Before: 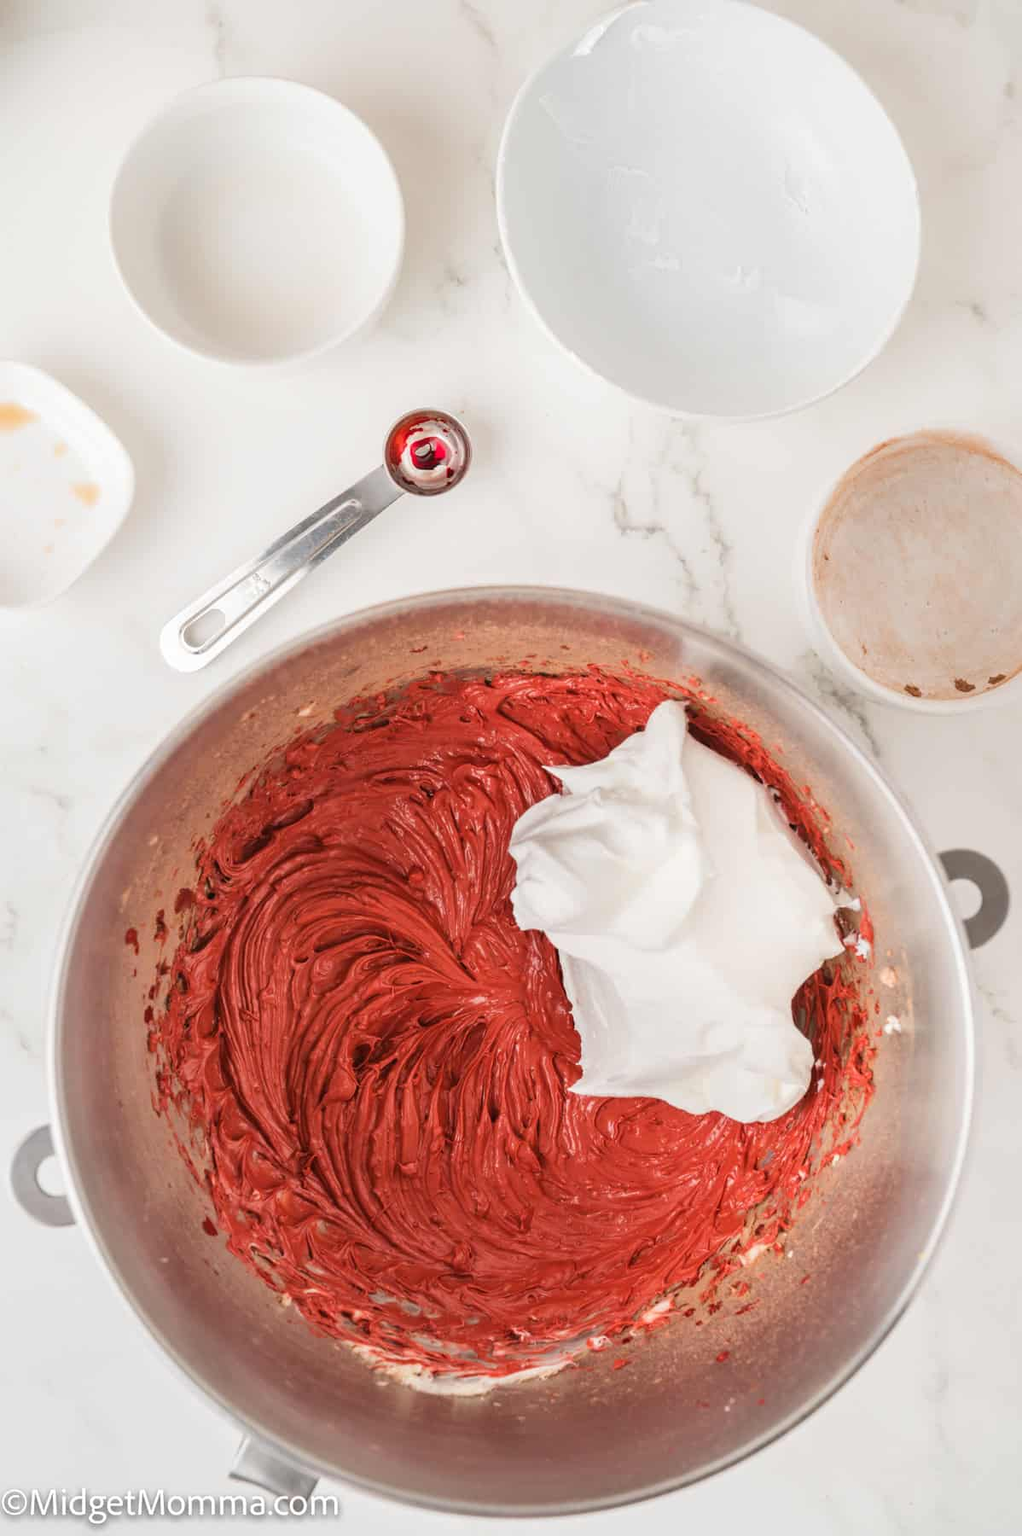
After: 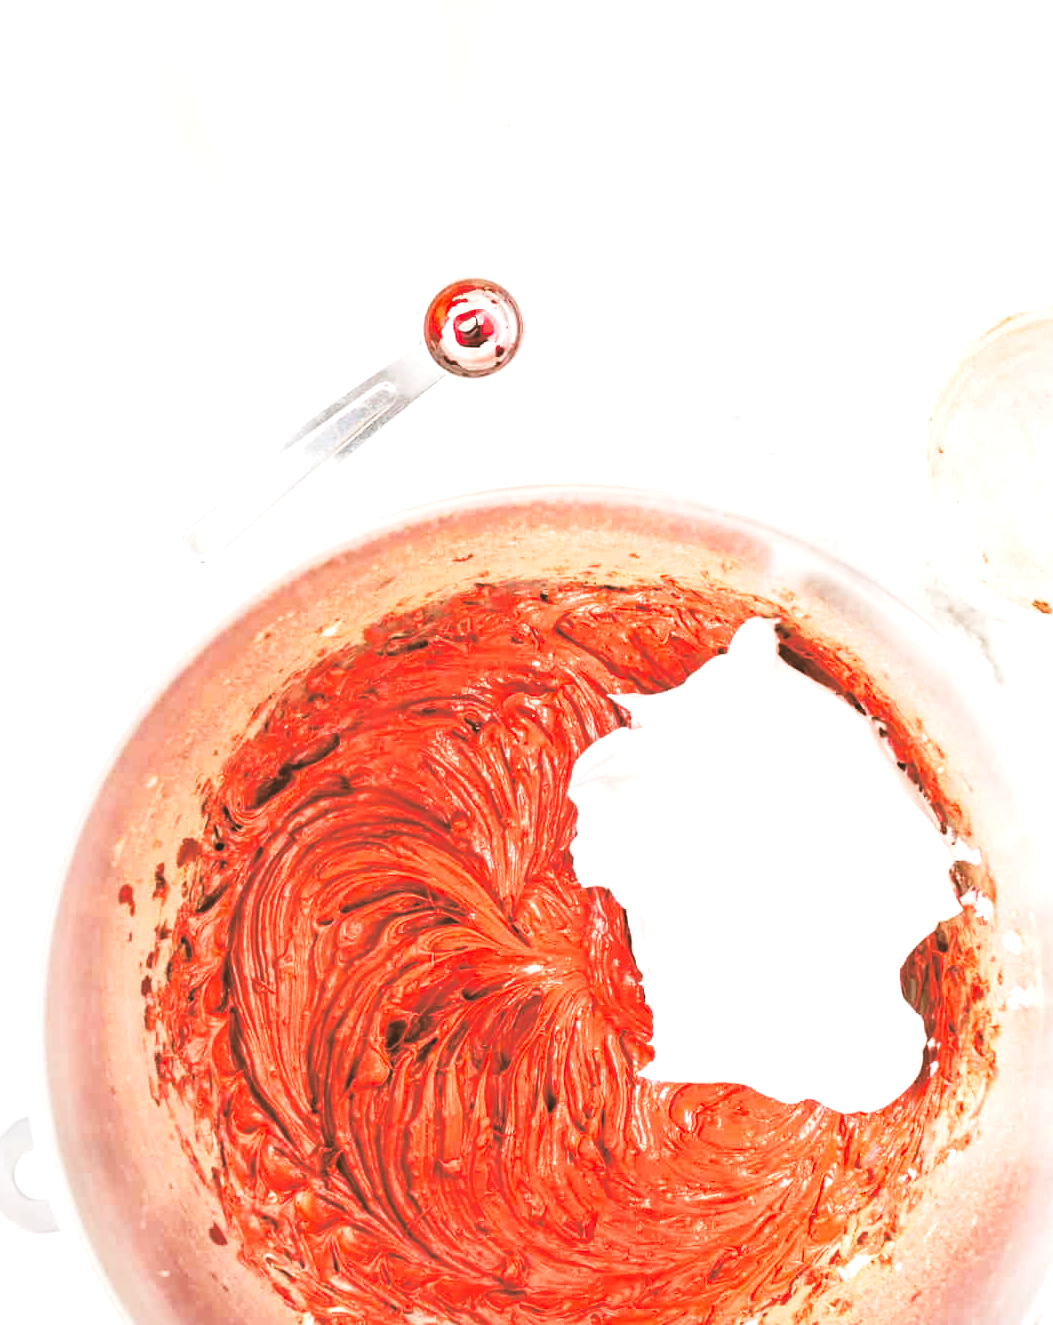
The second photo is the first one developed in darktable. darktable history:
exposure: exposure 1.061 EV, compensate highlight preservation false
tone curve: curves: ch0 [(0, 0) (0.003, 0.108) (0.011, 0.108) (0.025, 0.108) (0.044, 0.113) (0.069, 0.113) (0.1, 0.121) (0.136, 0.136) (0.177, 0.16) (0.224, 0.192) (0.277, 0.246) (0.335, 0.324) (0.399, 0.419) (0.468, 0.518) (0.543, 0.622) (0.623, 0.721) (0.709, 0.815) (0.801, 0.893) (0.898, 0.949) (1, 1)], preserve colors none
crop and rotate: left 2.425%, top 11.305%, right 9.6%, bottom 15.08%
split-toning: shadows › hue 32.4°, shadows › saturation 0.51, highlights › hue 180°, highlights › saturation 0, balance -60.17, compress 55.19%
